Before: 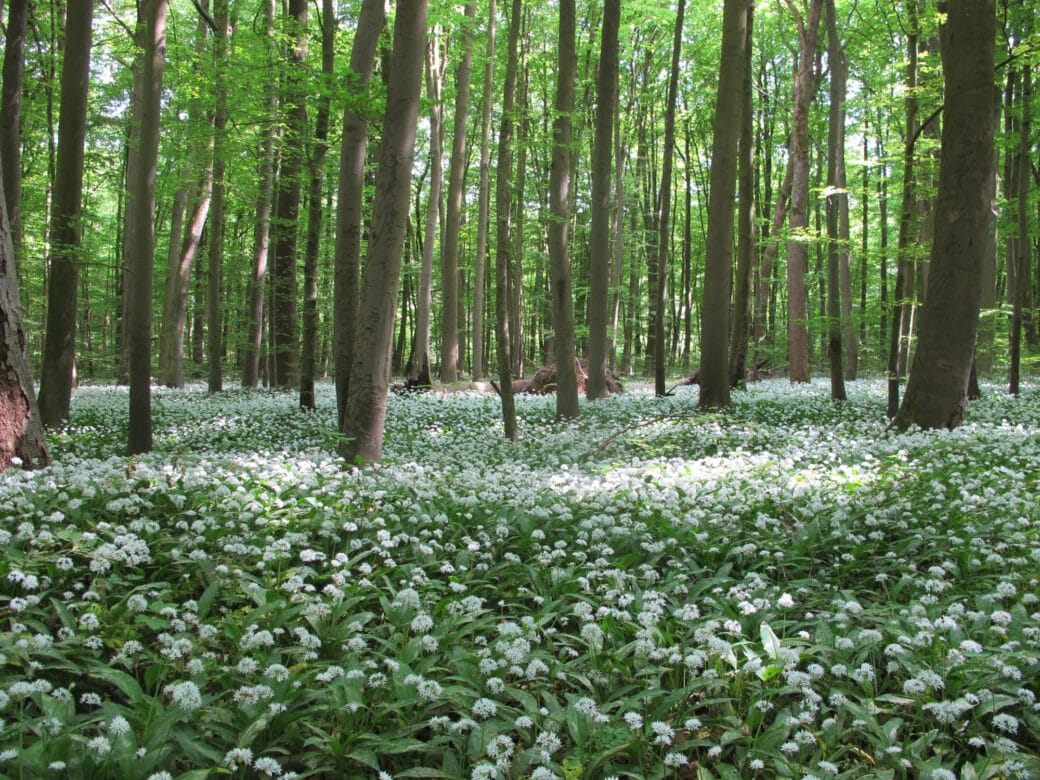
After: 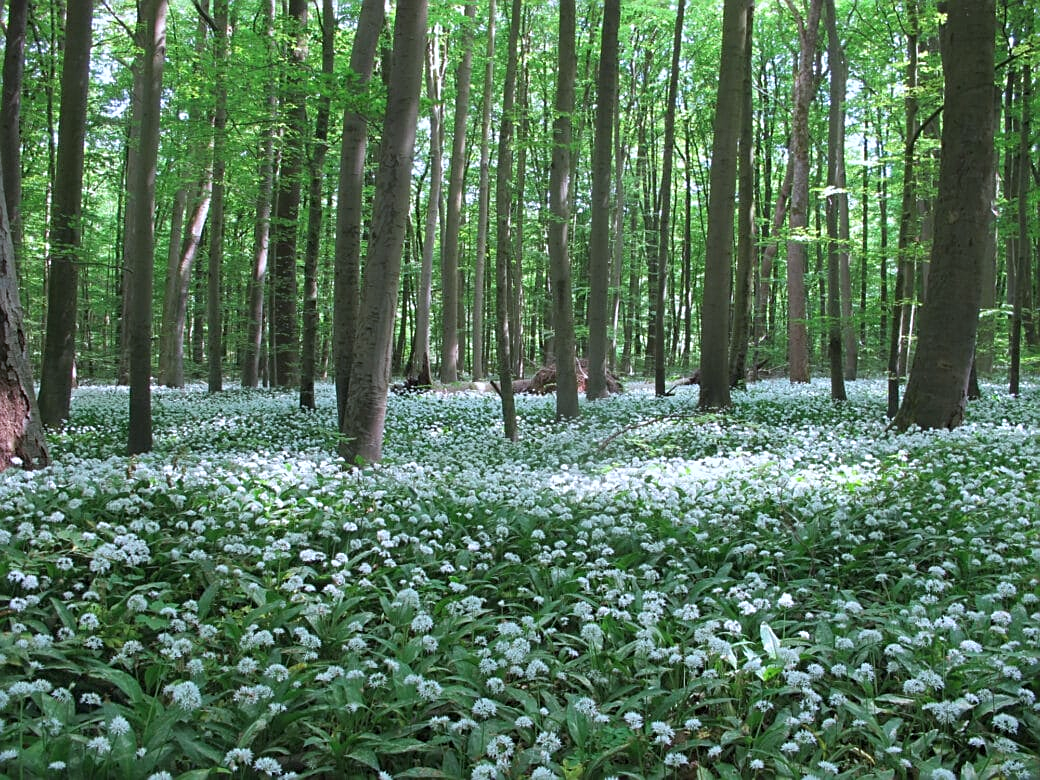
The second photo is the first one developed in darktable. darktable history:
color calibration: gray › normalize channels true, x 0.37, y 0.382, temperature 4317.79 K, gamut compression 0.016
tone equalizer: -8 EV 0.082 EV
sharpen: on, module defaults
